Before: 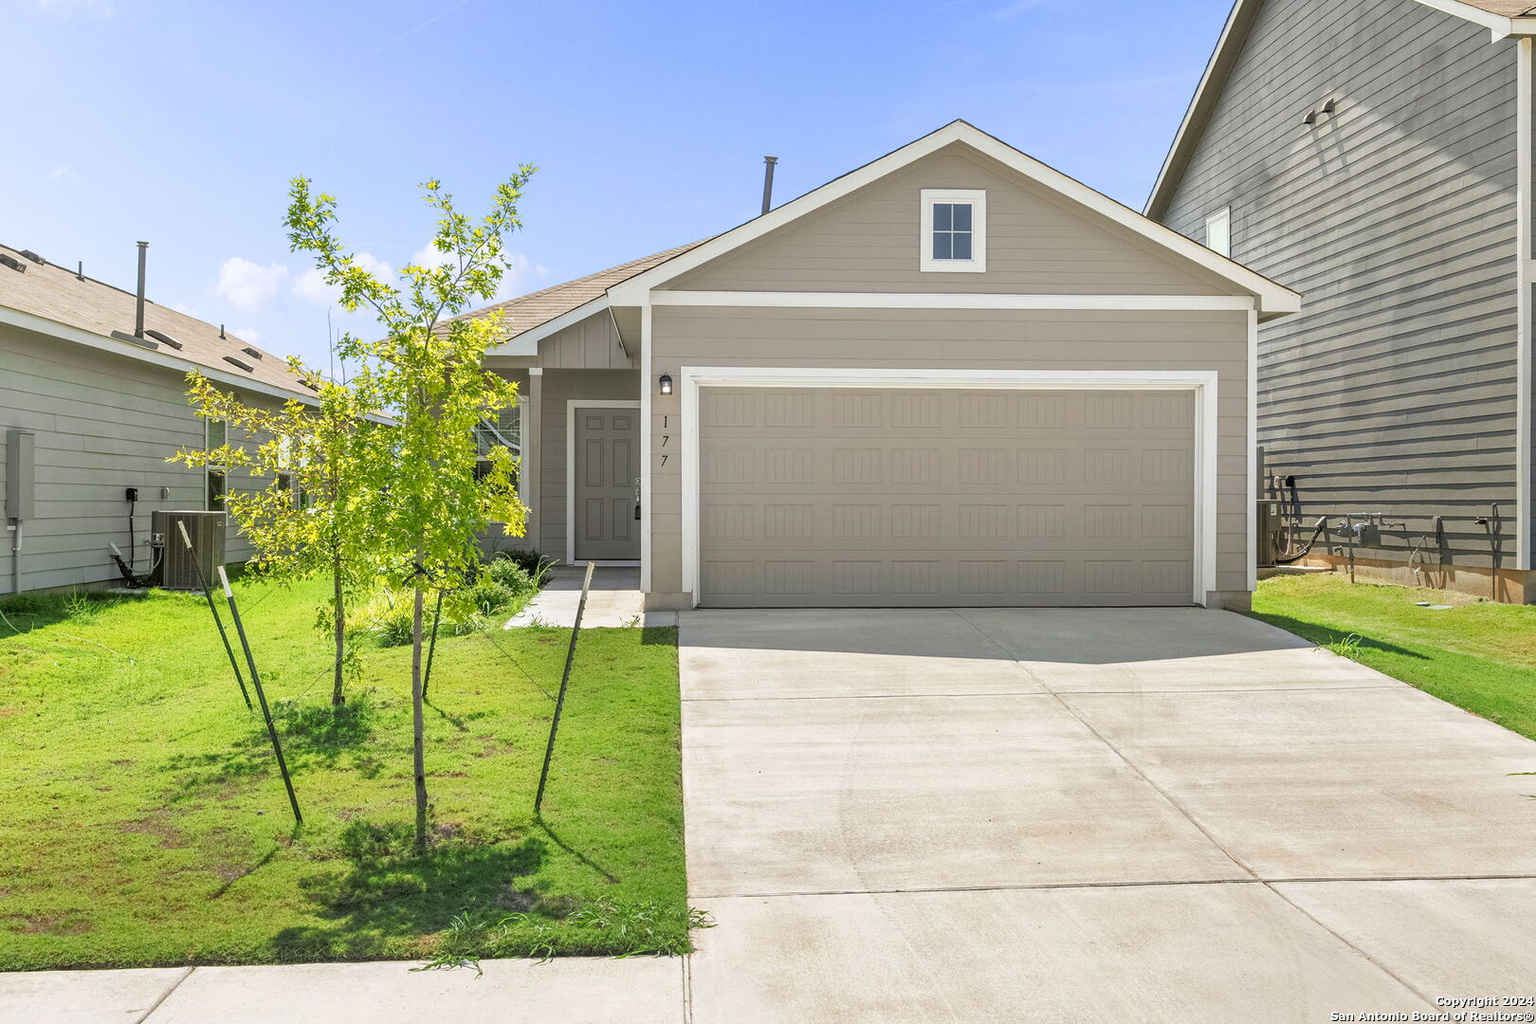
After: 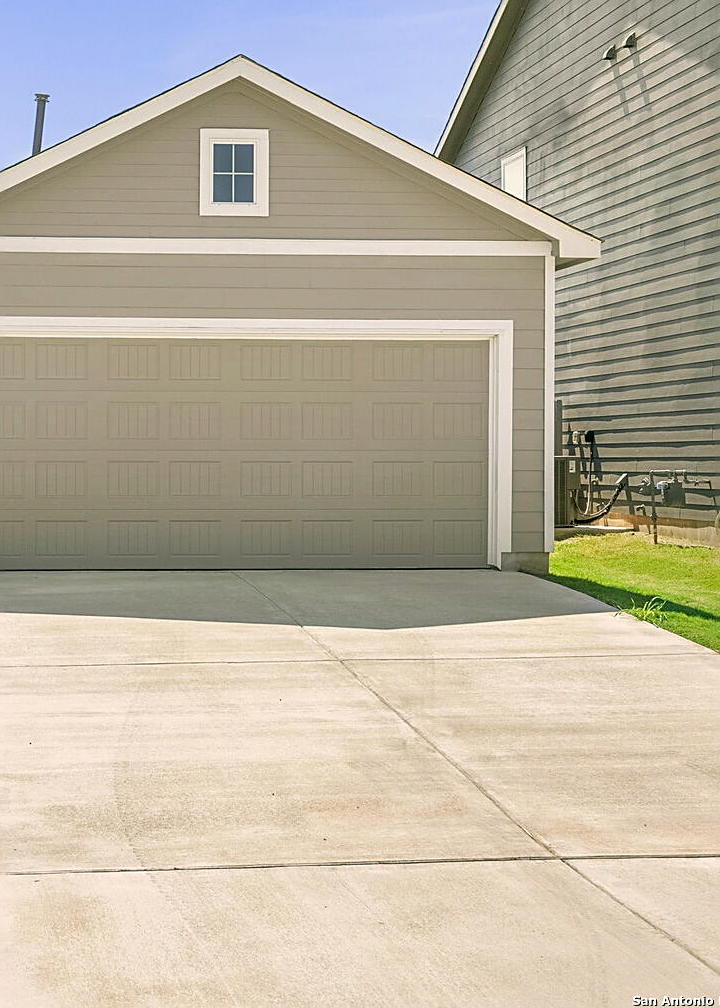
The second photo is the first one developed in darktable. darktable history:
crop: left 47.628%, top 6.643%, right 7.874%
exposure: compensate highlight preservation false
sharpen: on, module defaults
white balance: red 1, blue 1
color correction: highlights a* 4.02, highlights b* 4.98, shadows a* -7.55, shadows b* 4.98
